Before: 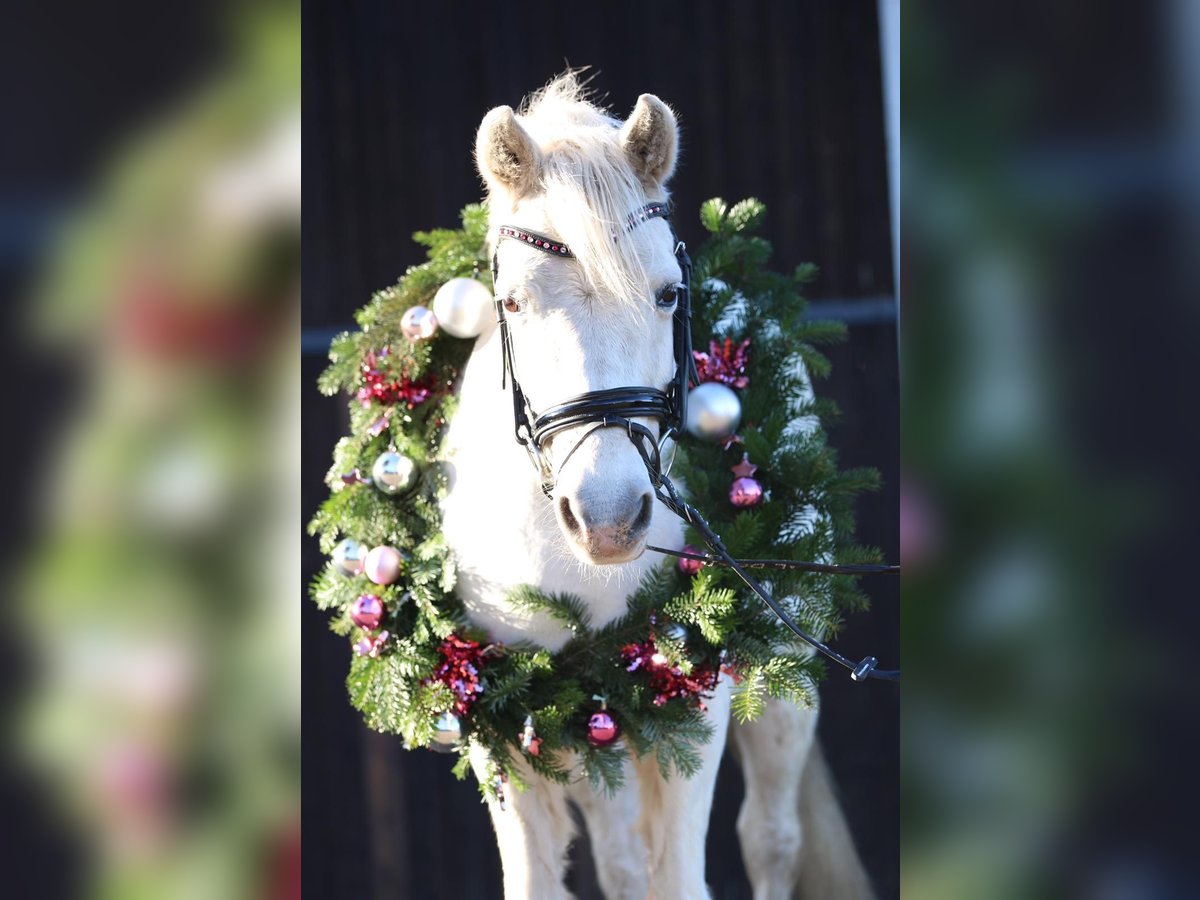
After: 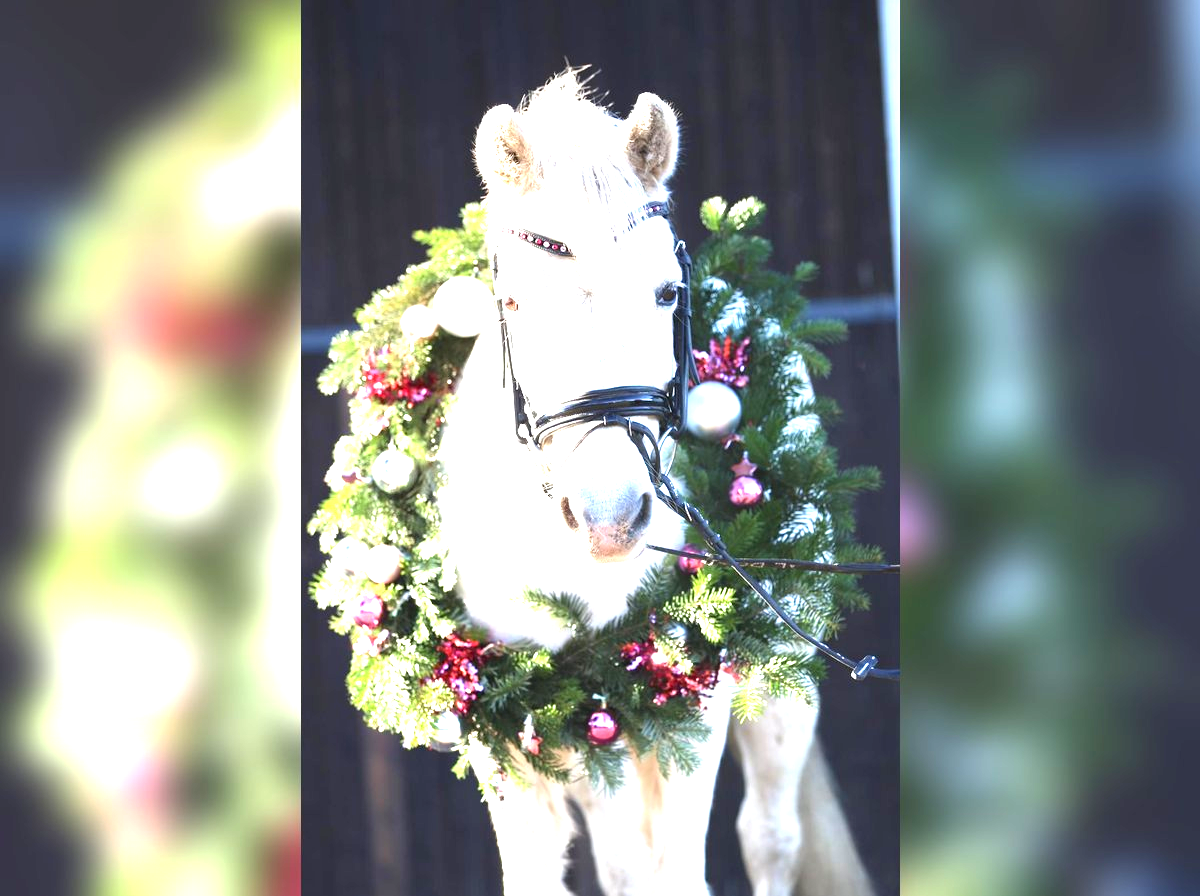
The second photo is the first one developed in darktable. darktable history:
crop: top 0.206%, bottom 0.188%
exposure: black level correction 0, exposure 1.671 EV, compensate highlight preservation false
